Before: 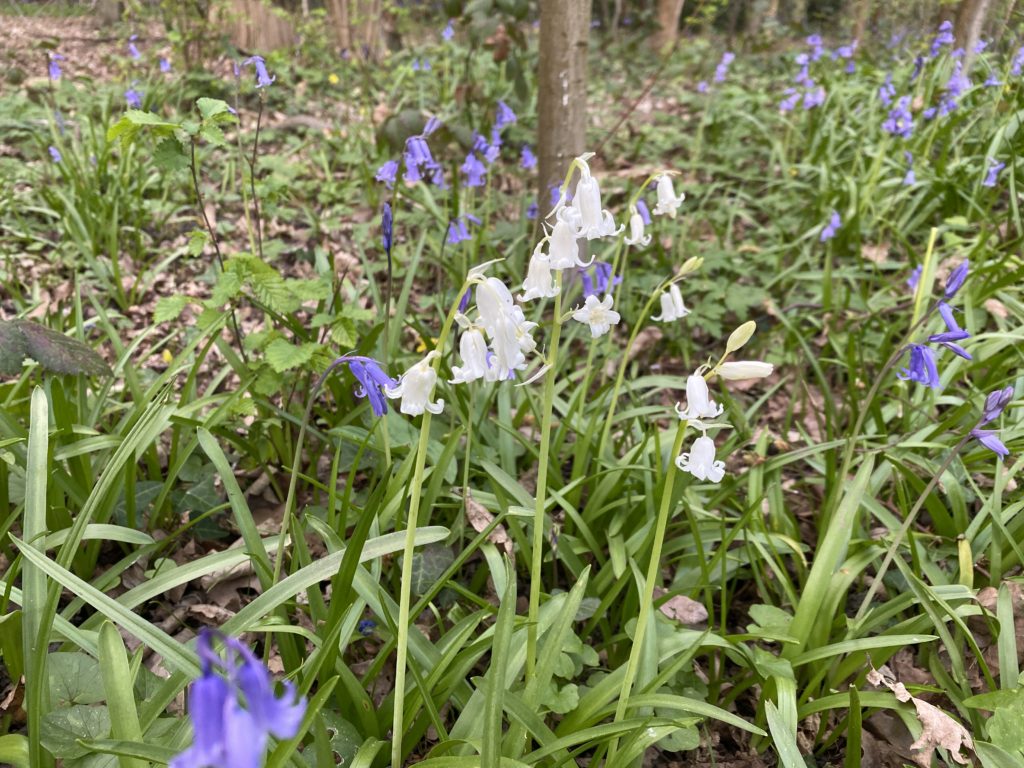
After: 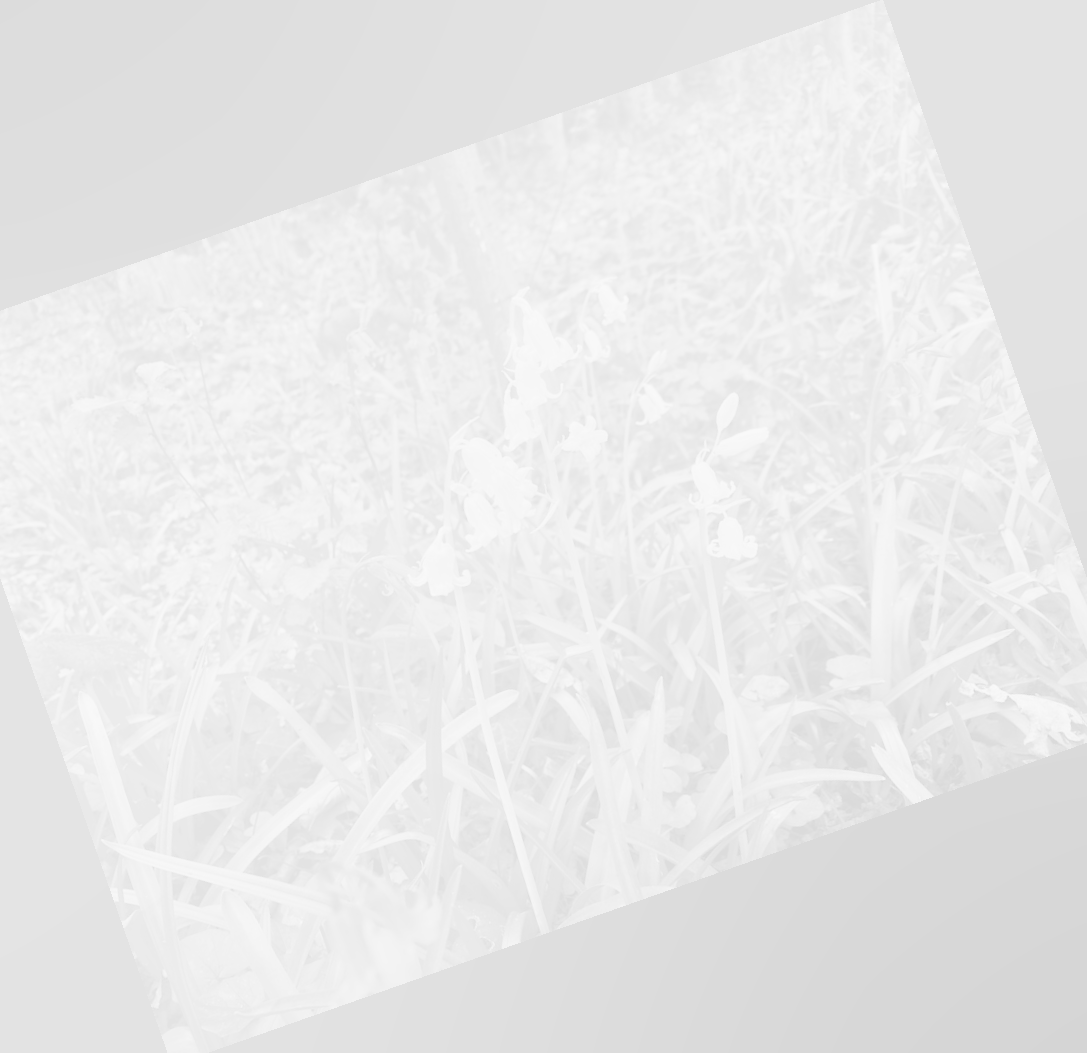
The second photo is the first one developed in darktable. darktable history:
colorize: hue 331.2°, saturation 75%, source mix 30.28%, lightness 70.52%, version 1
bloom: size 85%, threshold 5%, strength 85%
monochrome: on, module defaults
tone curve: curves: ch0 [(0, 0) (0.003, 0.003) (0.011, 0.011) (0.025, 0.024) (0.044, 0.043) (0.069, 0.068) (0.1, 0.098) (0.136, 0.133) (0.177, 0.173) (0.224, 0.22) (0.277, 0.271) (0.335, 0.328) (0.399, 0.39) (0.468, 0.458) (0.543, 0.563) (0.623, 0.64) (0.709, 0.722) (0.801, 0.809) (0.898, 0.902) (1, 1)], preserve colors none
crop and rotate: angle 19.43°, left 6.812%, right 4.125%, bottom 1.087%
